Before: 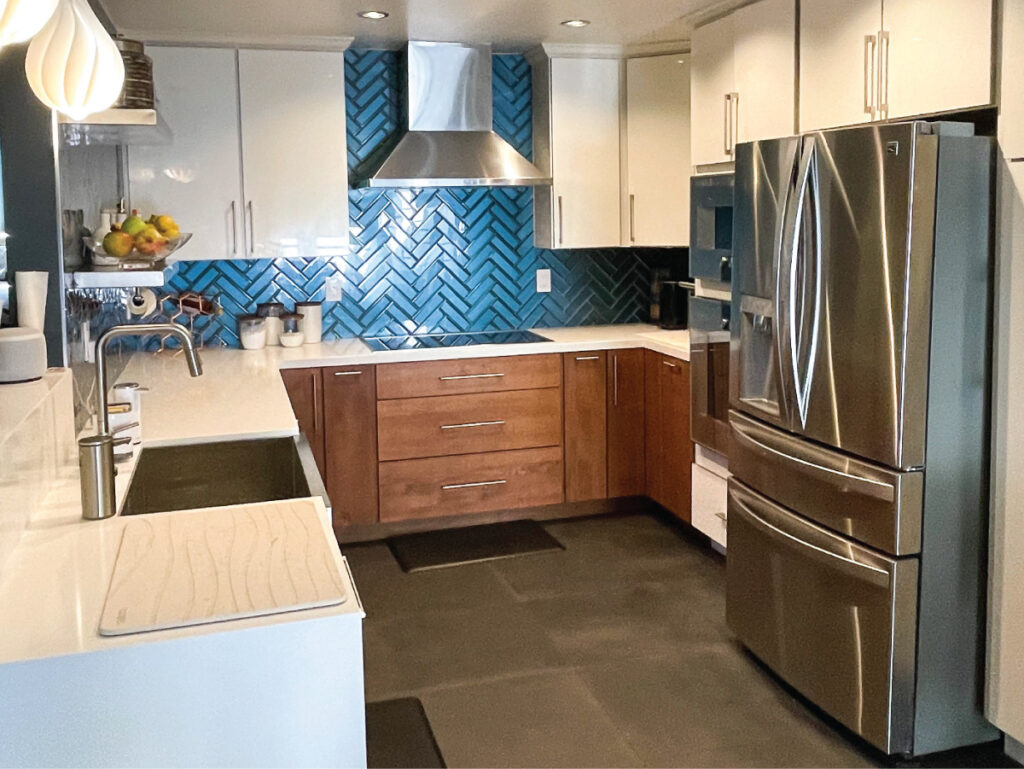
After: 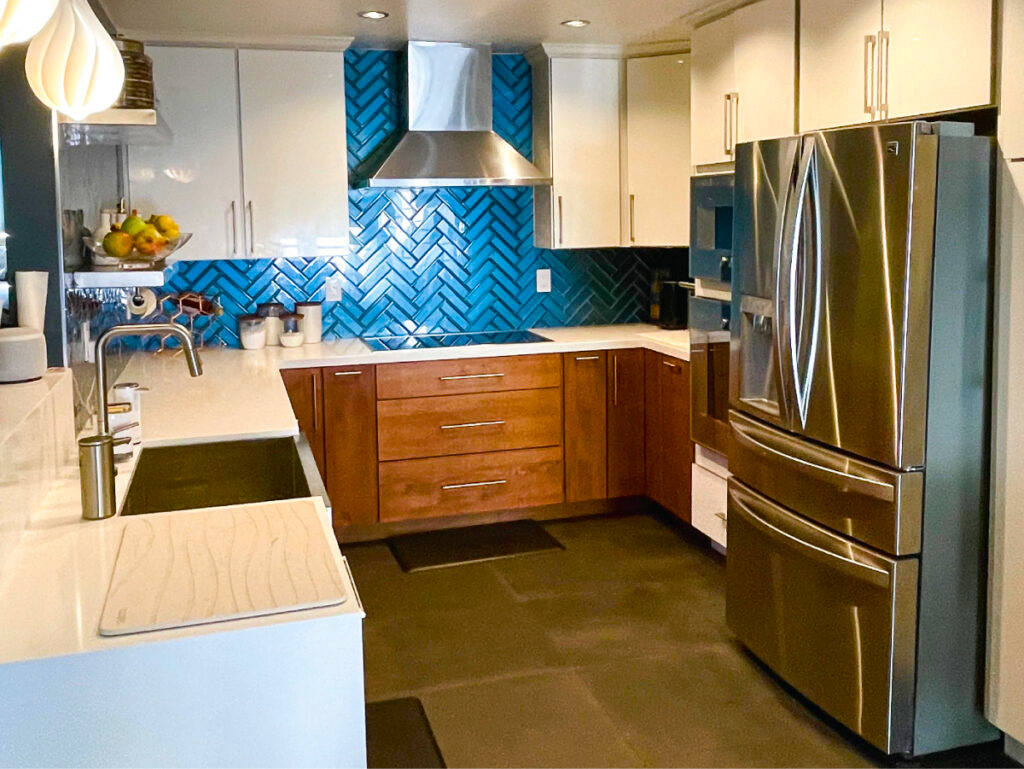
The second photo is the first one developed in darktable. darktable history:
color balance rgb: shadows lift › luminance -19.693%, perceptual saturation grading › global saturation 39.164%, perceptual saturation grading › highlights -50.587%, perceptual saturation grading › shadows 30.371%, global vibrance 45.048%
